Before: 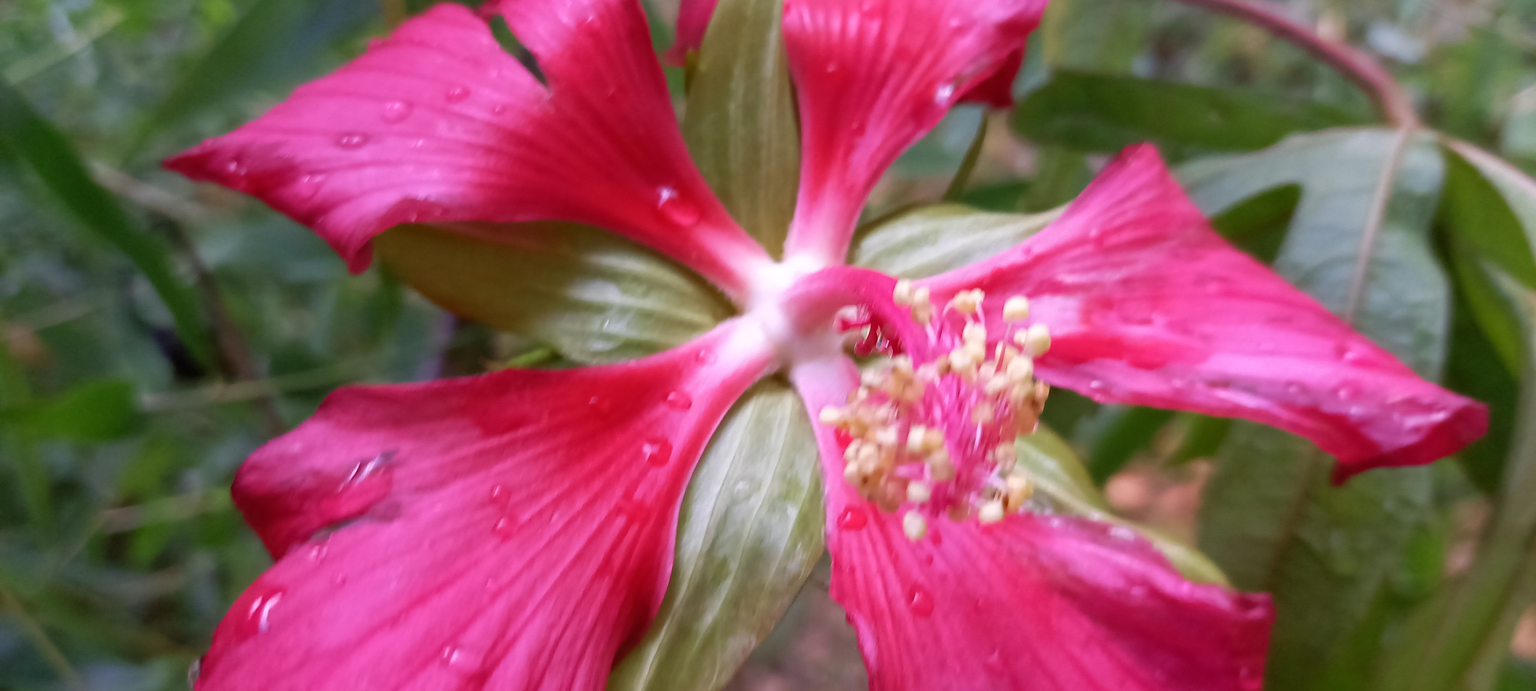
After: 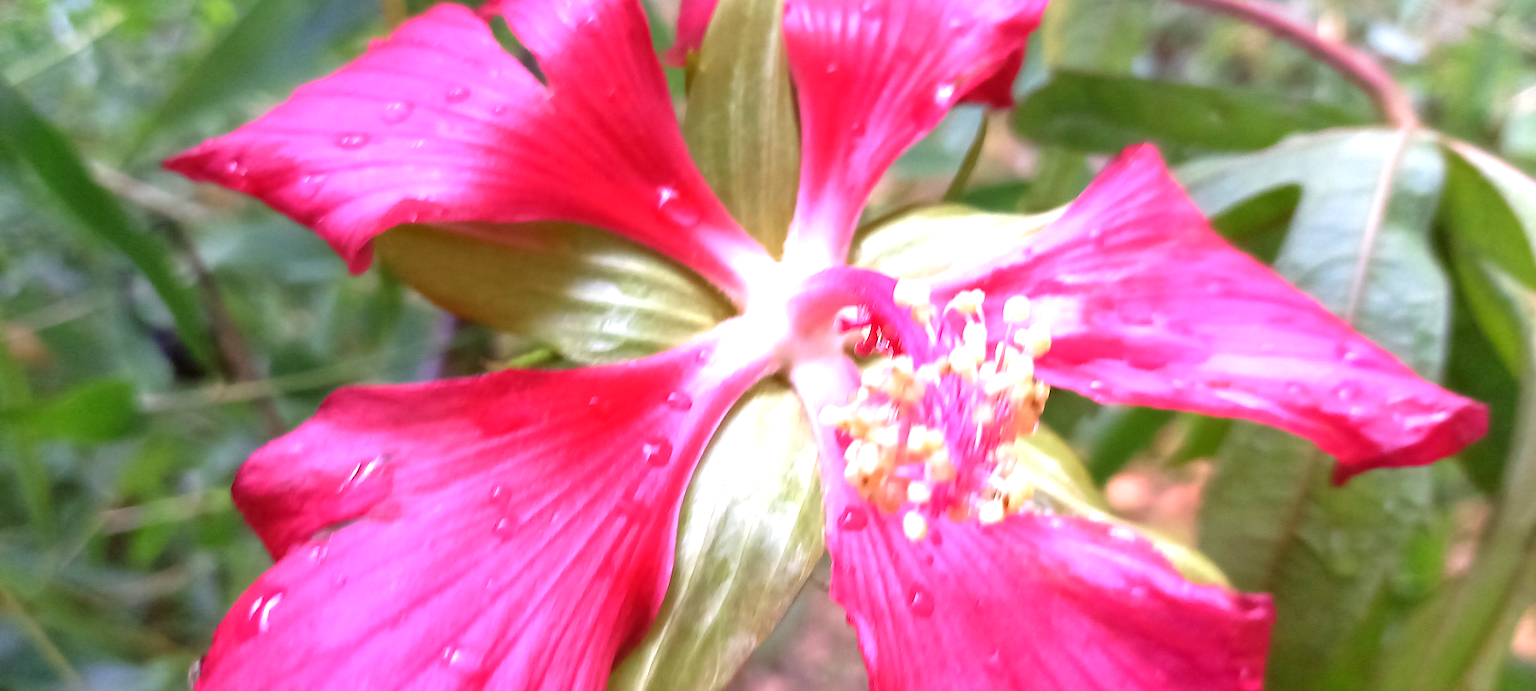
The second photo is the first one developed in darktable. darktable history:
sharpen: on, module defaults
exposure: black level correction 0, exposure 1.2 EV, compensate highlight preservation false
